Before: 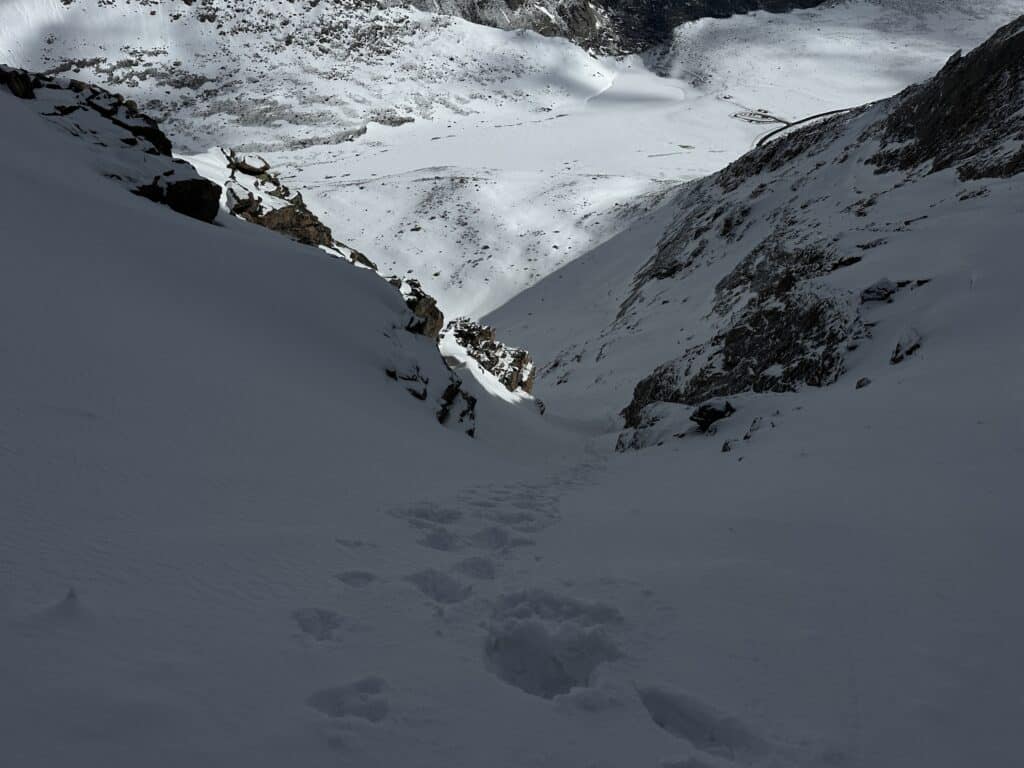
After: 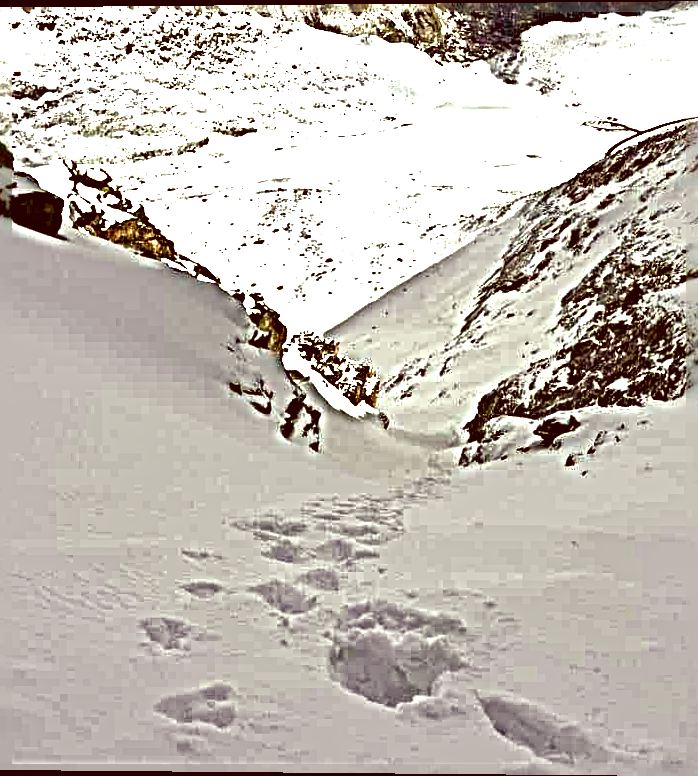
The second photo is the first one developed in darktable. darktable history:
color correction: highlights a* 1.12, highlights b* 24.26, shadows a* 15.58, shadows b* 24.26
color balance rgb: perceptual saturation grading › global saturation 20%, perceptual saturation grading › highlights -25%, perceptual saturation grading › shadows 50.52%, global vibrance 40.24%
local contrast: mode bilateral grid, contrast 25, coarseness 60, detail 151%, midtone range 0.2
exposure: black level correction 0, exposure 1.55 EV, compensate exposure bias true, compensate highlight preservation false
tone equalizer: on, module defaults
rotate and perspective: lens shift (vertical) 0.048, lens shift (horizontal) -0.024, automatic cropping off
sharpen: radius 6.3, amount 1.8, threshold 0
crop and rotate: left 15.546%, right 17.787%
